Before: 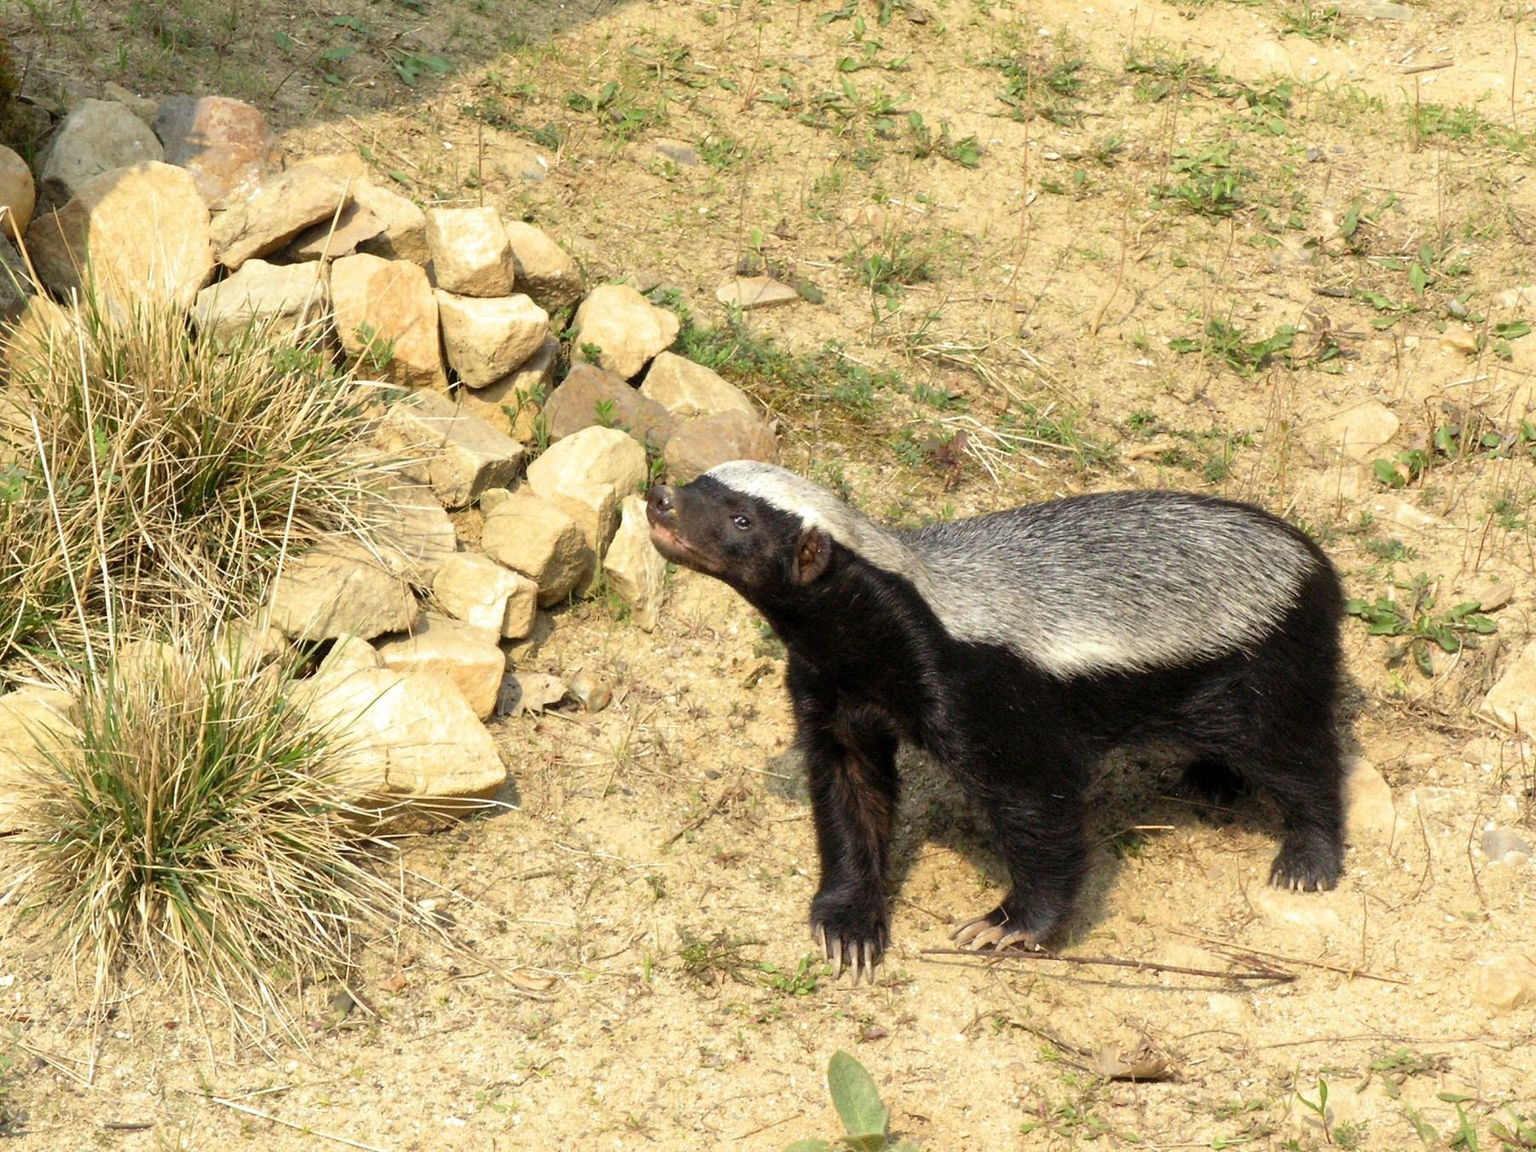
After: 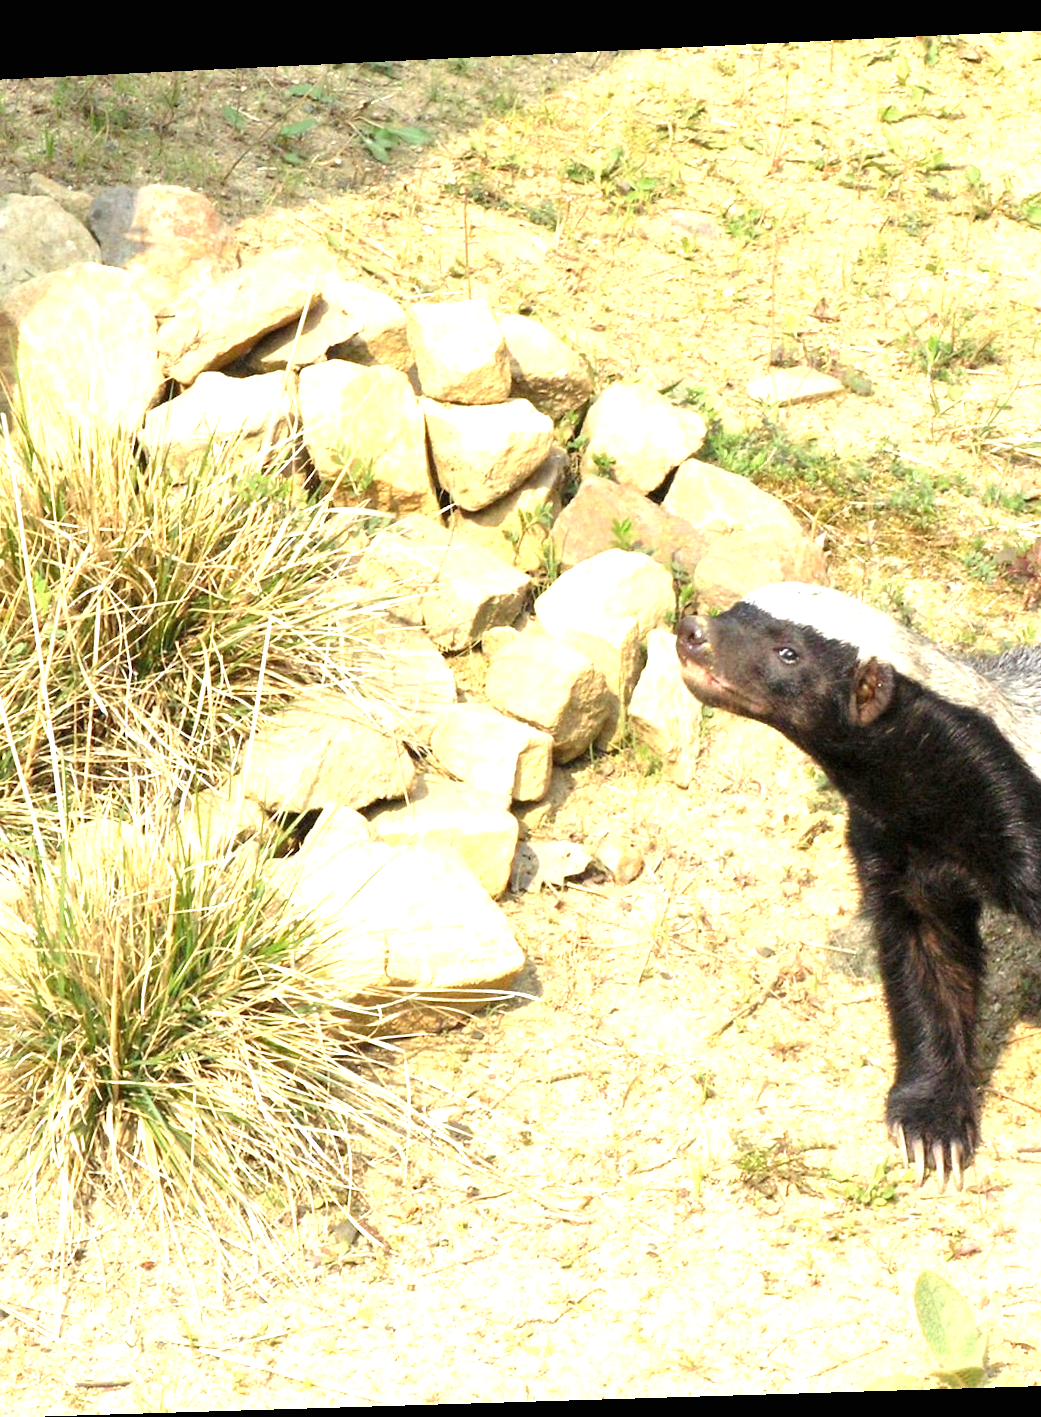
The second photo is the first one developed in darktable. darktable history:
exposure: black level correction 0, exposure 1.2 EV, compensate exposure bias true, compensate highlight preservation false
rotate and perspective: rotation -2.22°, lens shift (horizontal) -0.022, automatic cropping off
crop: left 5.114%, right 38.589%
